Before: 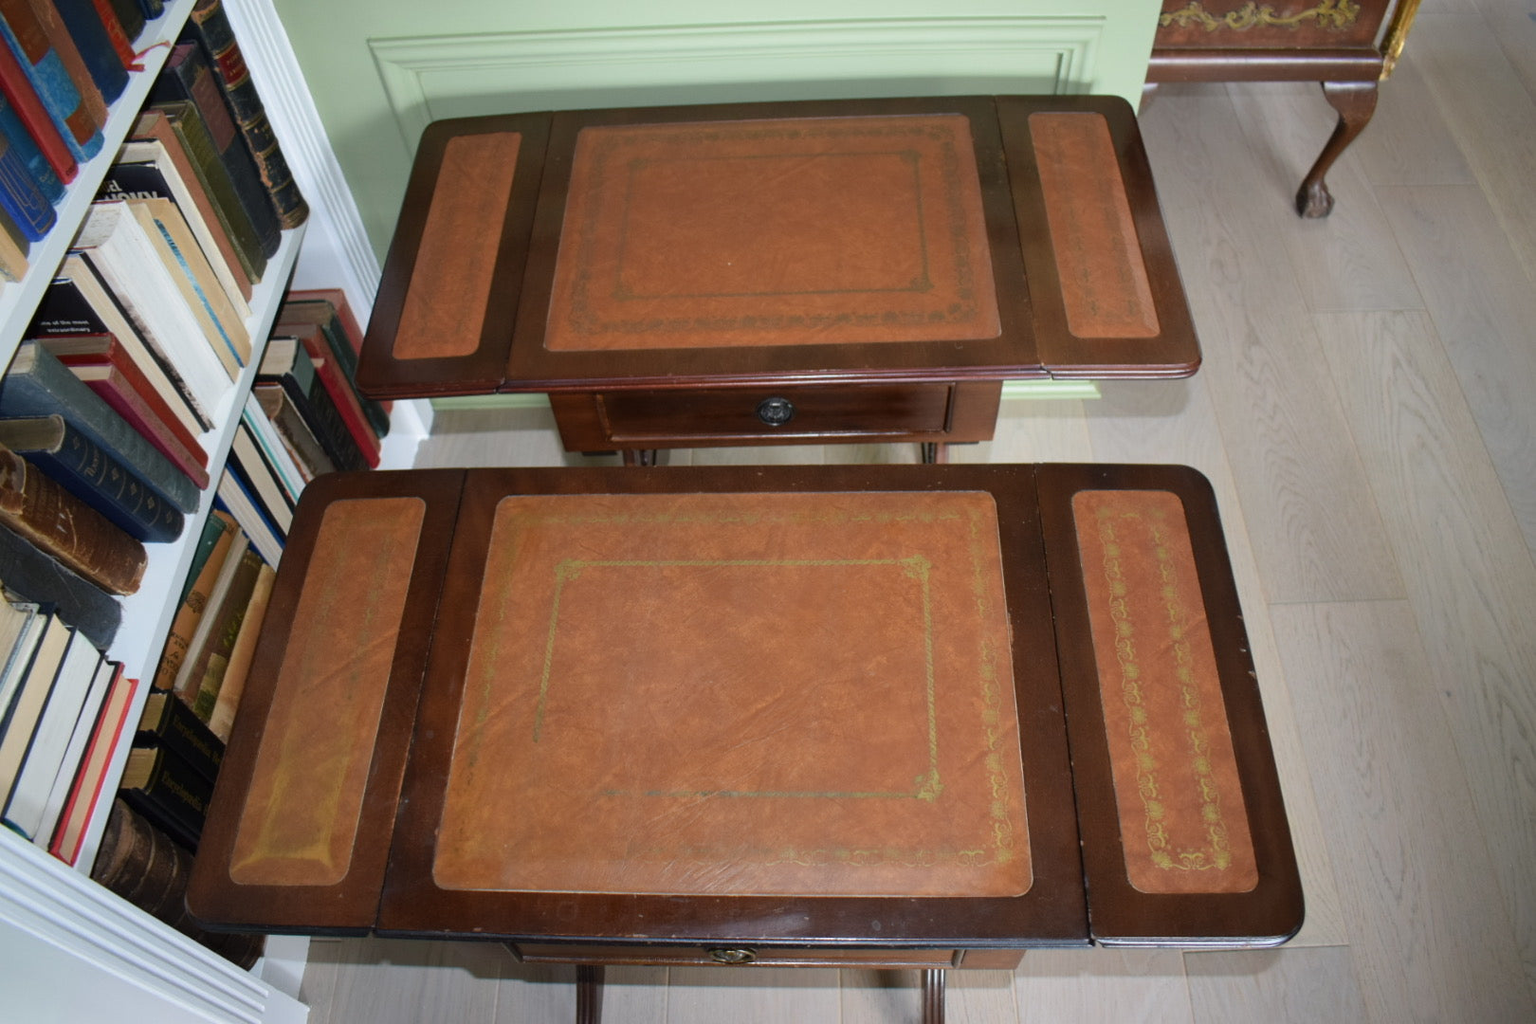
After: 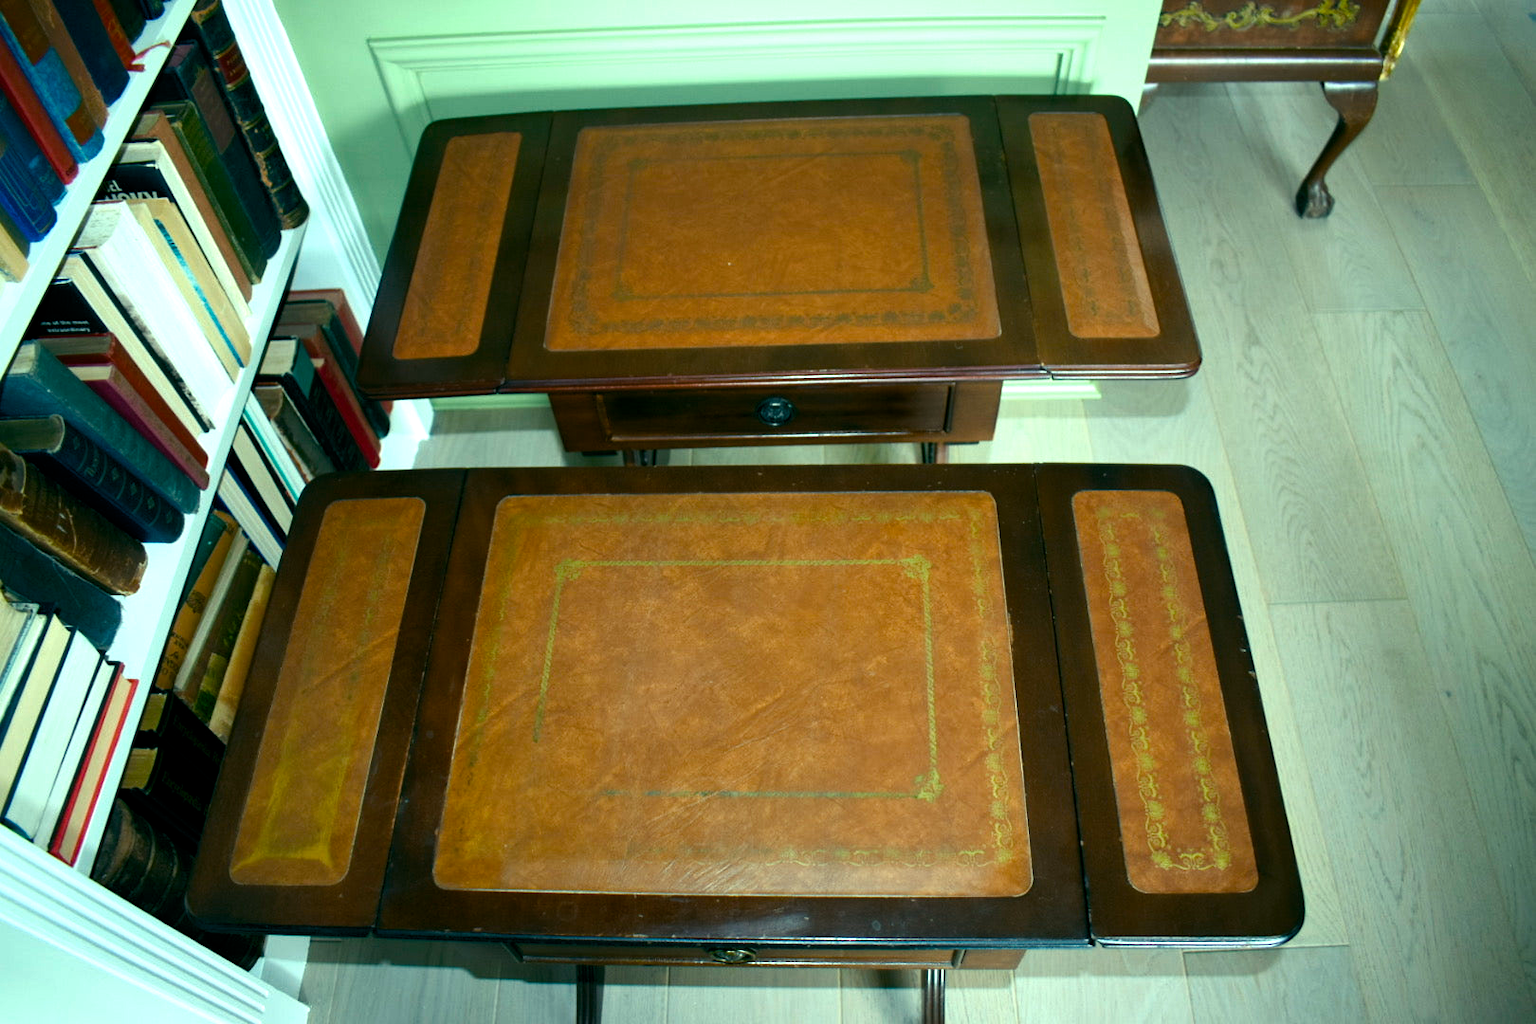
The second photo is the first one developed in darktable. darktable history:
color balance rgb: shadows lift › luminance -7.7%, shadows lift › chroma 2.13%, shadows lift › hue 165.27°, power › luminance -7.77%, power › chroma 1.1%, power › hue 215.88°, highlights gain › luminance 15.15%, highlights gain › chroma 7%, highlights gain › hue 125.57°, global offset › luminance -0.33%, global offset › chroma 0.11%, global offset › hue 165.27°, perceptual saturation grading › global saturation 24.42%, perceptual saturation grading › highlights -24.42%, perceptual saturation grading › mid-tones 24.42%, perceptual saturation grading › shadows 40%, perceptual brilliance grading › global brilliance -5%, perceptual brilliance grading › highlights 24.42%, perceptual brilliance grading › mid-tones 7%, perceptual brilliance grading › shadows -5%
base curve: curves: ch0 [(0, 0) (0.297, 0.298) (1, 1)], preserve colors none
